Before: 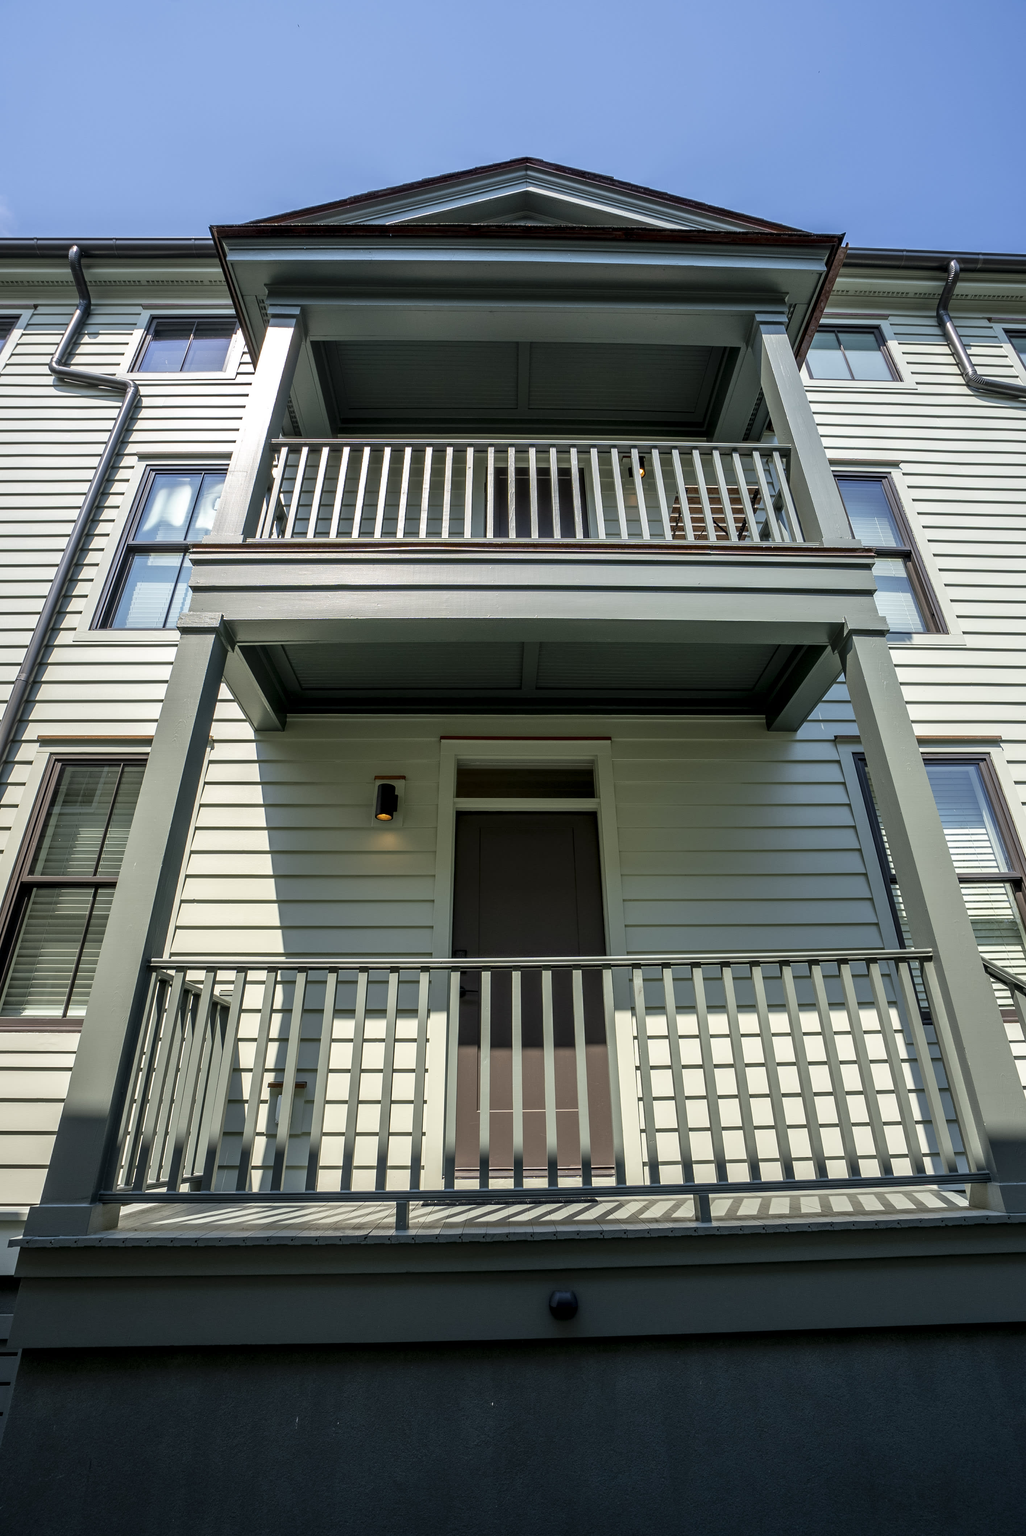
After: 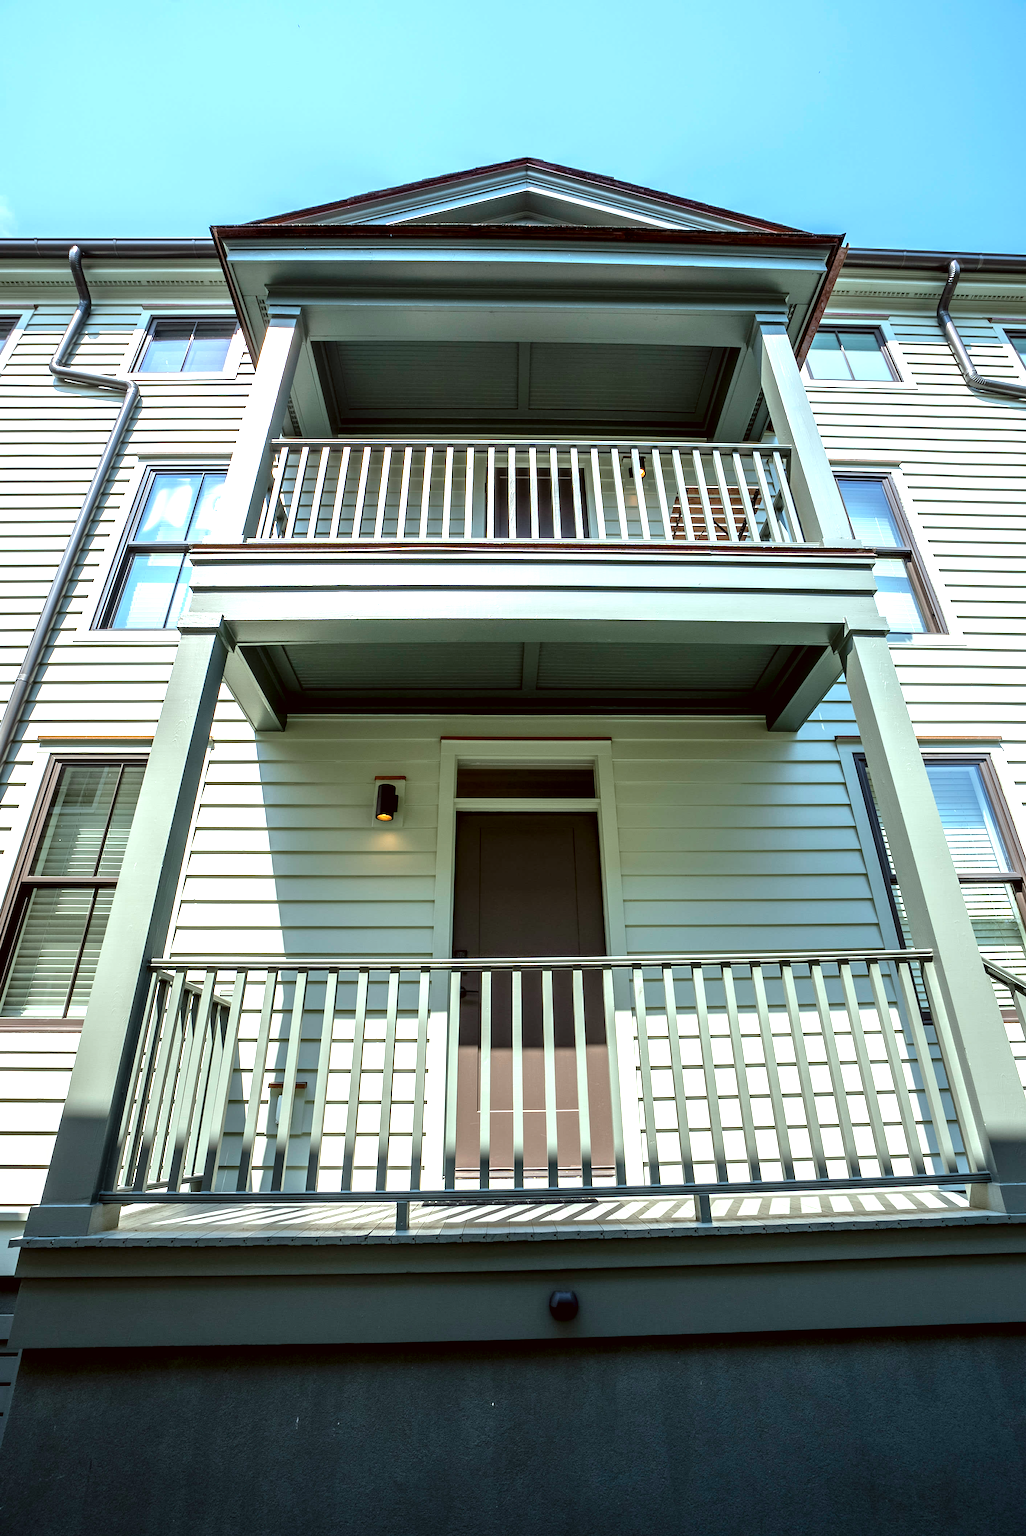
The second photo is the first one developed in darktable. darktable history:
white balance: emerald 1
color correction: highlights a* -4.98, highlights b* -3.76, shadows a* 3.83, shadows b* 4.08
exposure: black level correction 0, exposure 1.1 EV, compensate exposure bias true, compensate highlight preservation false
